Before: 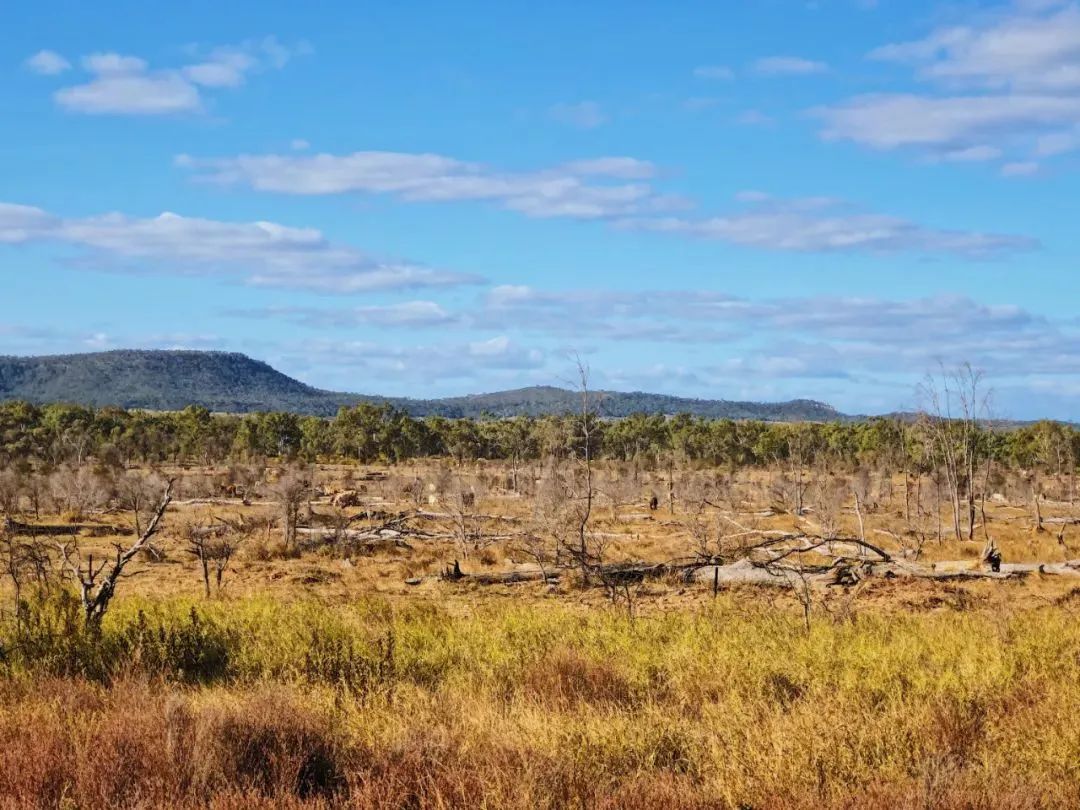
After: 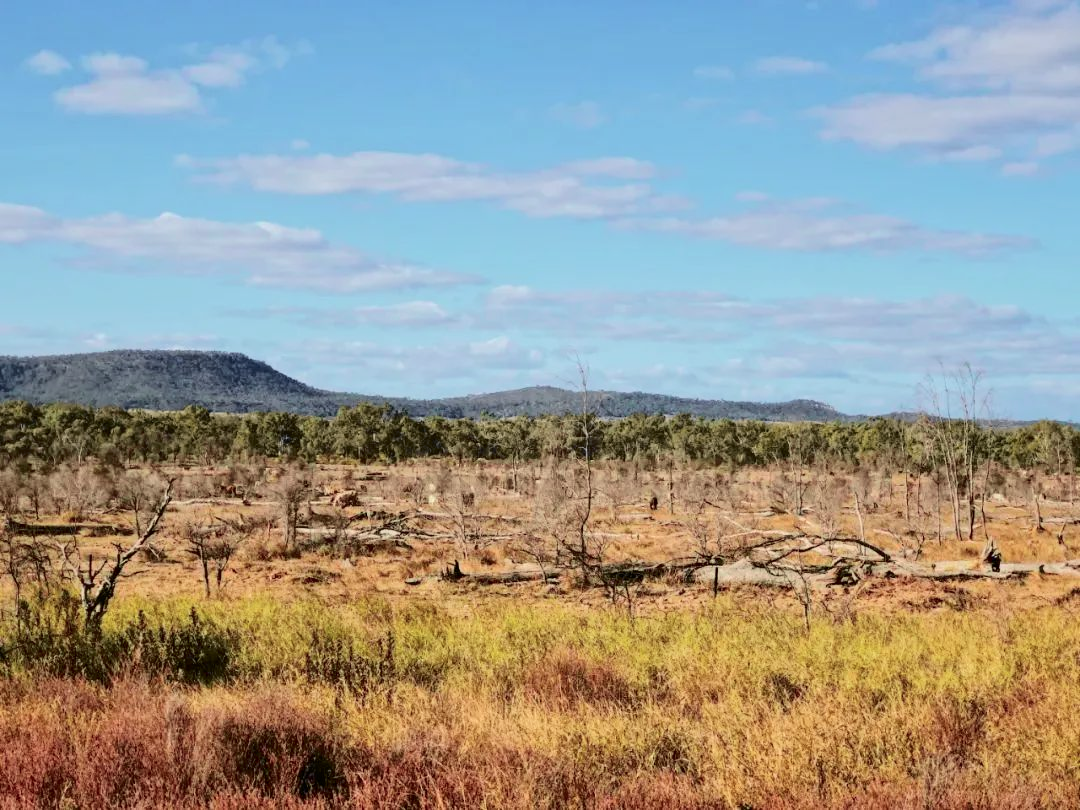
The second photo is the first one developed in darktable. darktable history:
tone curve: curves: ch0 [(0.003, 0) (0.066, 0.031) (0.163, 0.112) (0.264, 0.238) (0.395, 0.421) (0.517, 0.56) (0.684, 0.734) (0.791, 0.814) (1, 1)]; ch1 [(0, 0) (0.164, 0.115) (0.337, 0.332) (0.39, 0.398) (0.464, 0.461) (0.501, 0.5) (0.507, 0.5) (0.534, 0.532) (0.577, 0.59) (0.652, 0.681) (0.733, 0.749) (0.811, 0.796) (1, 1)]; ch2 [(0, 0) (0.337, 0.382) (0.464, 0.476) (0.501, 0.502) (0.527, 0.54) (0.551, 0.565) (0.6, 0.59) (0.687, 0.675) (1, 1)], color space Lab, independent channels, preserve colors none
